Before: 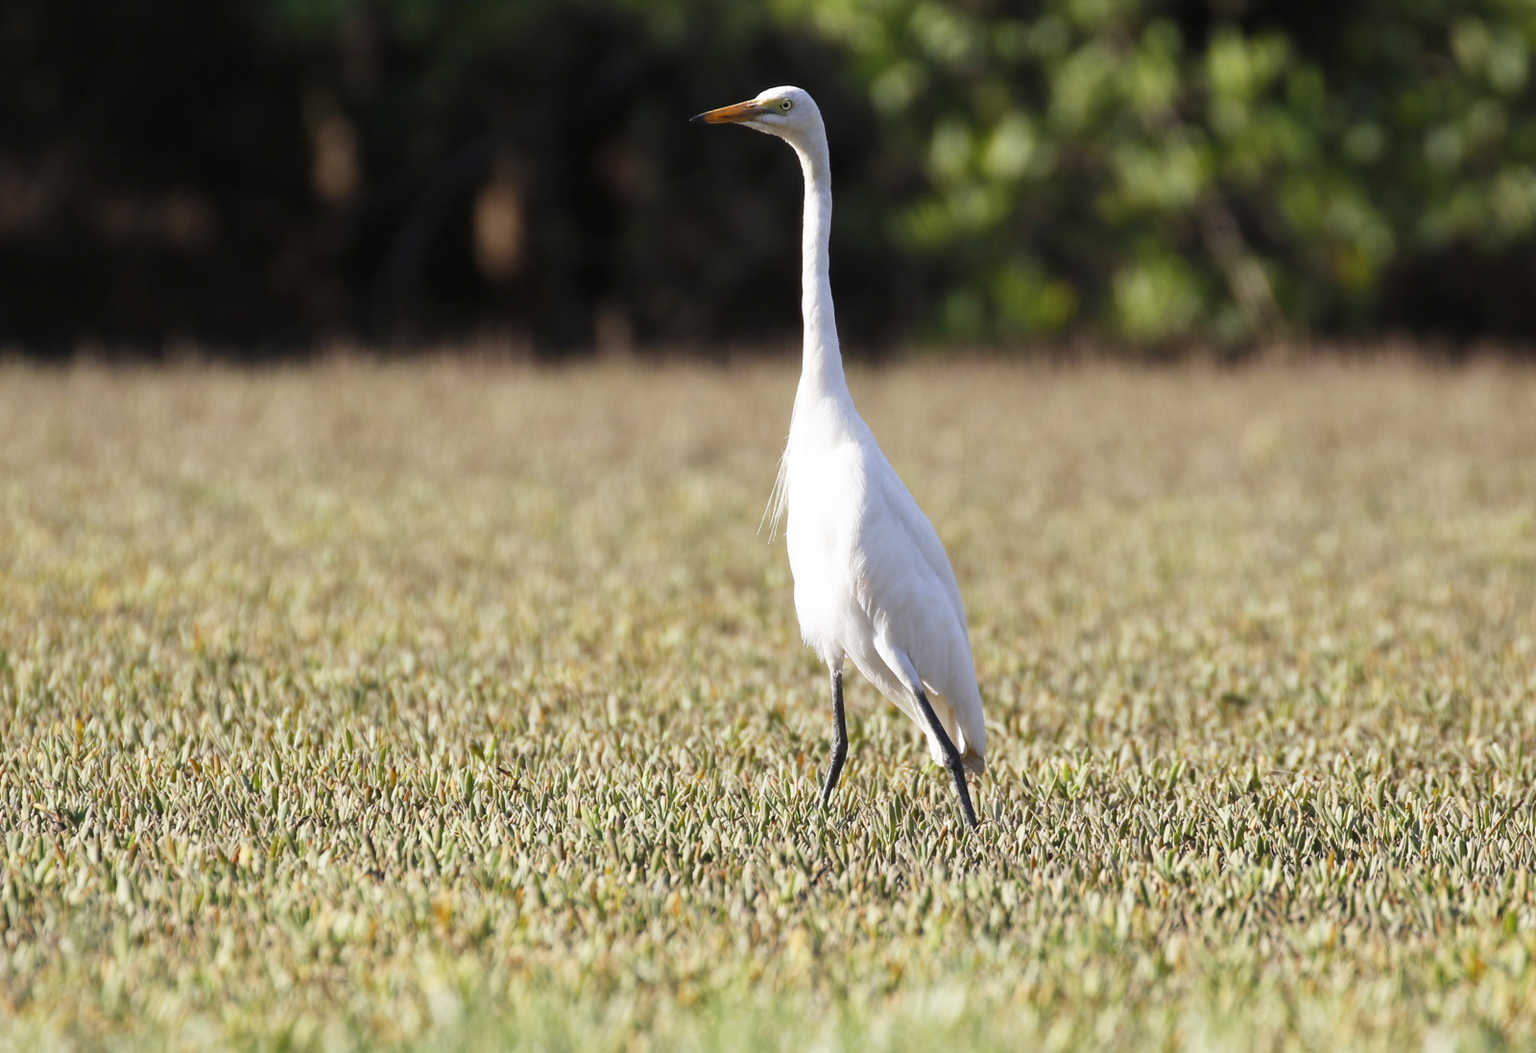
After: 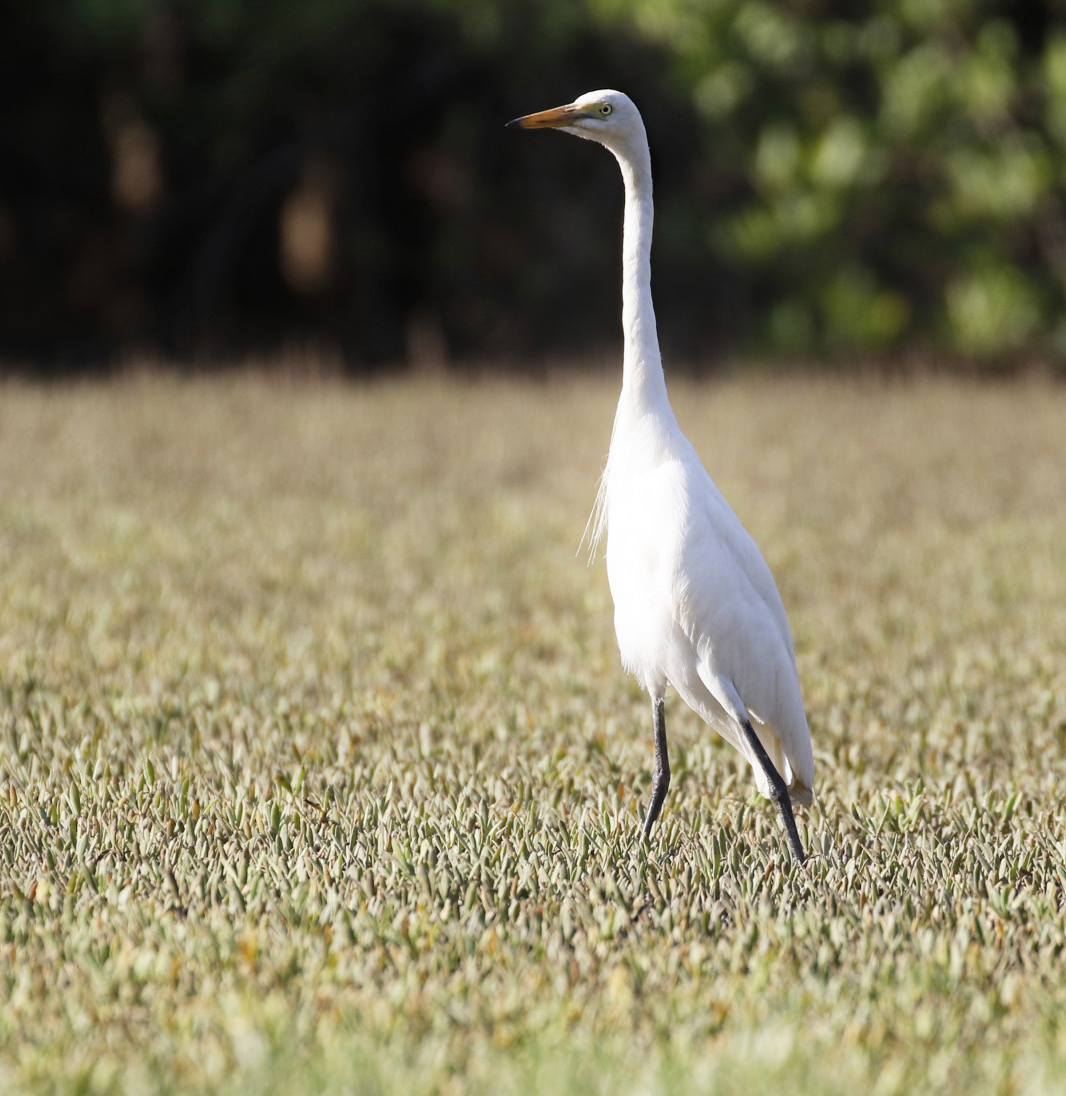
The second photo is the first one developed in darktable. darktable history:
contrast brightness saturation: saturation -0.17
bloom: size 15%, threshold 97%, strength 7%
crop and rotate: left 13.409%, right 19.924%
contrast equalizer: y [[0.5, 0.5, 0.472, 0.5, 0.5, 0.5], [0.5 ×6], [0.5 ×6], [0 ×6], [0 ×6]]
haze removal: compatibility mode true, adaptive false
